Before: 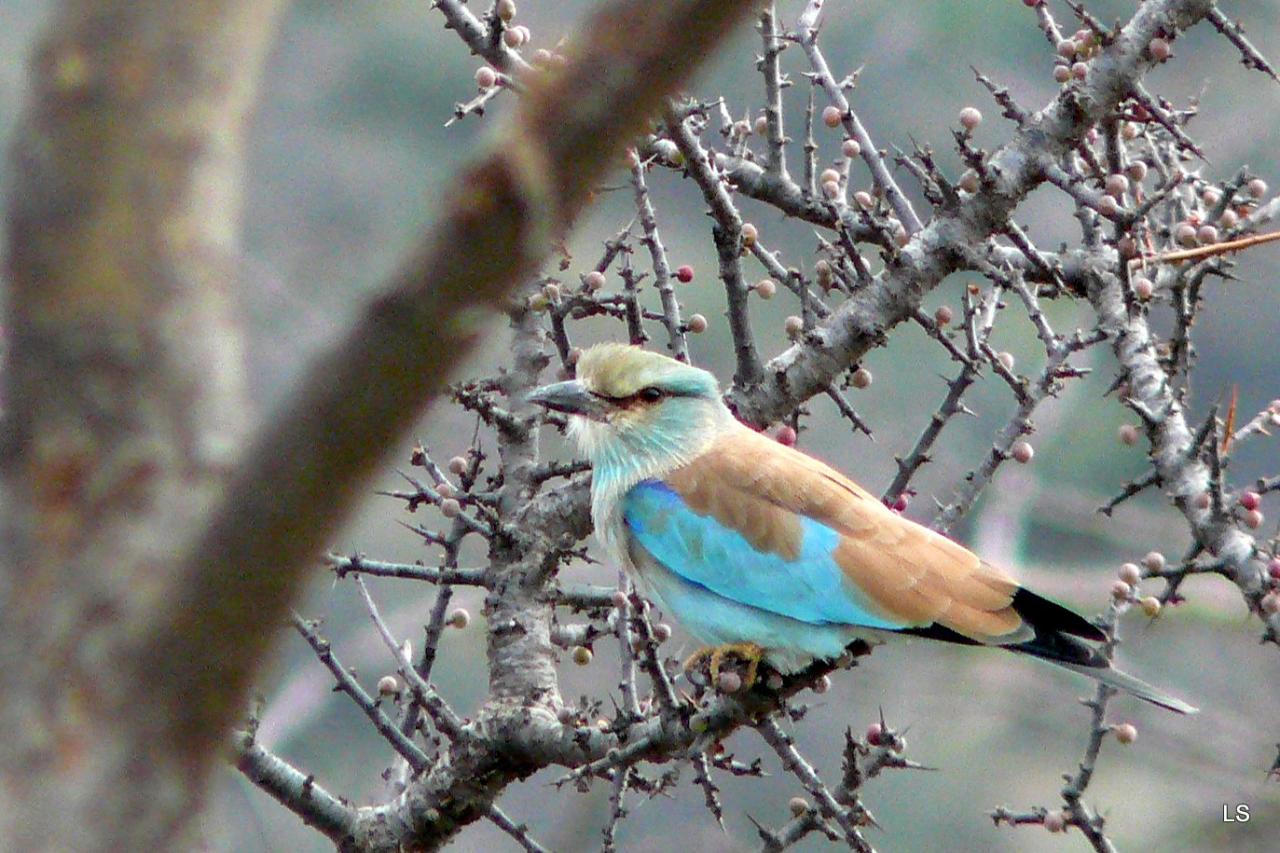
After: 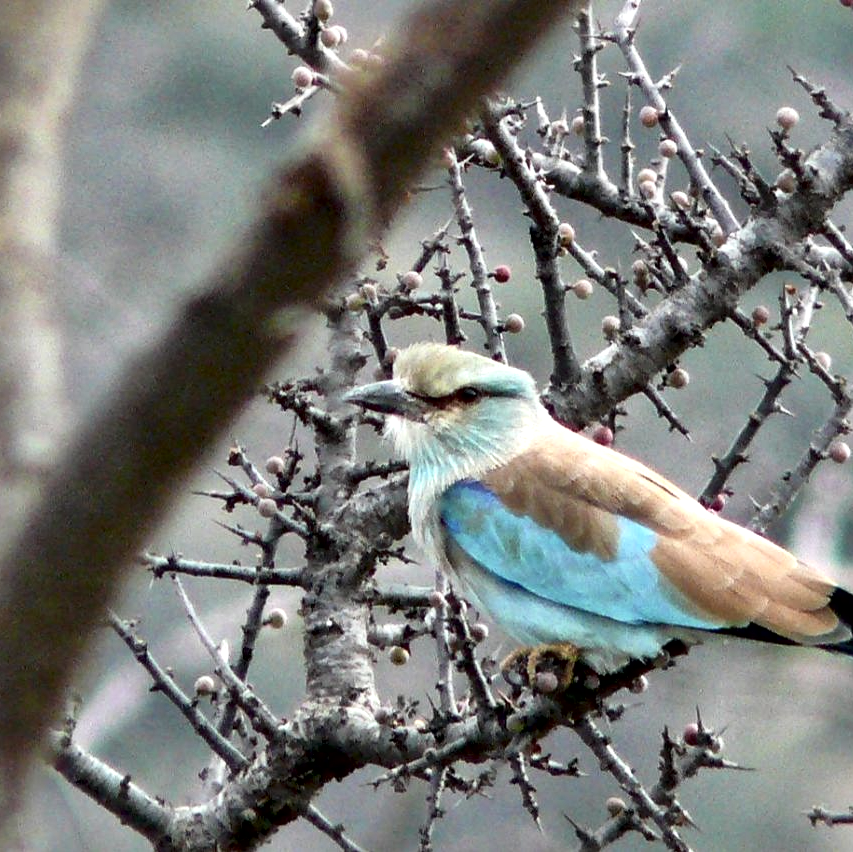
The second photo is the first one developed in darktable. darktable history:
local contrast: mode bilateral grid, contrast 70, coarseness 76, detail 180%, midtone range 0.2
color correction: highlights b* -0.045, saturation 0.791
crop and rotate: left 14.365%, right 18.947%
